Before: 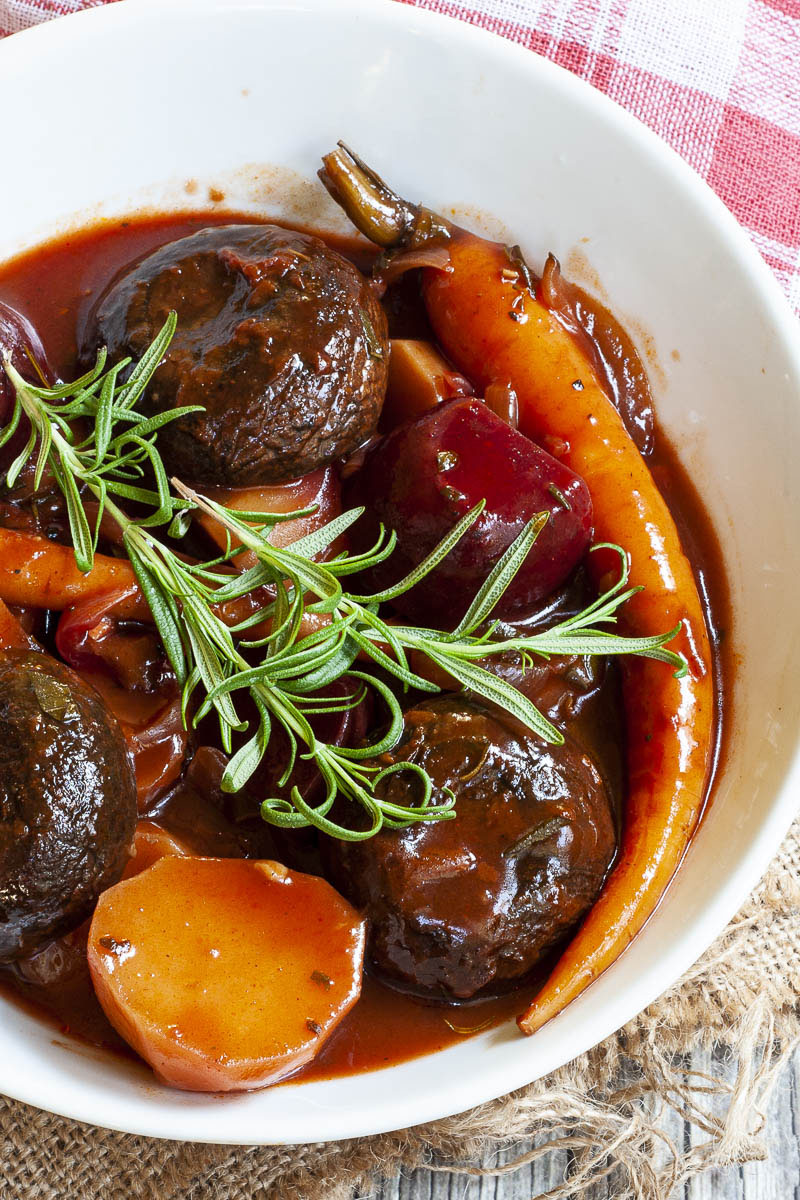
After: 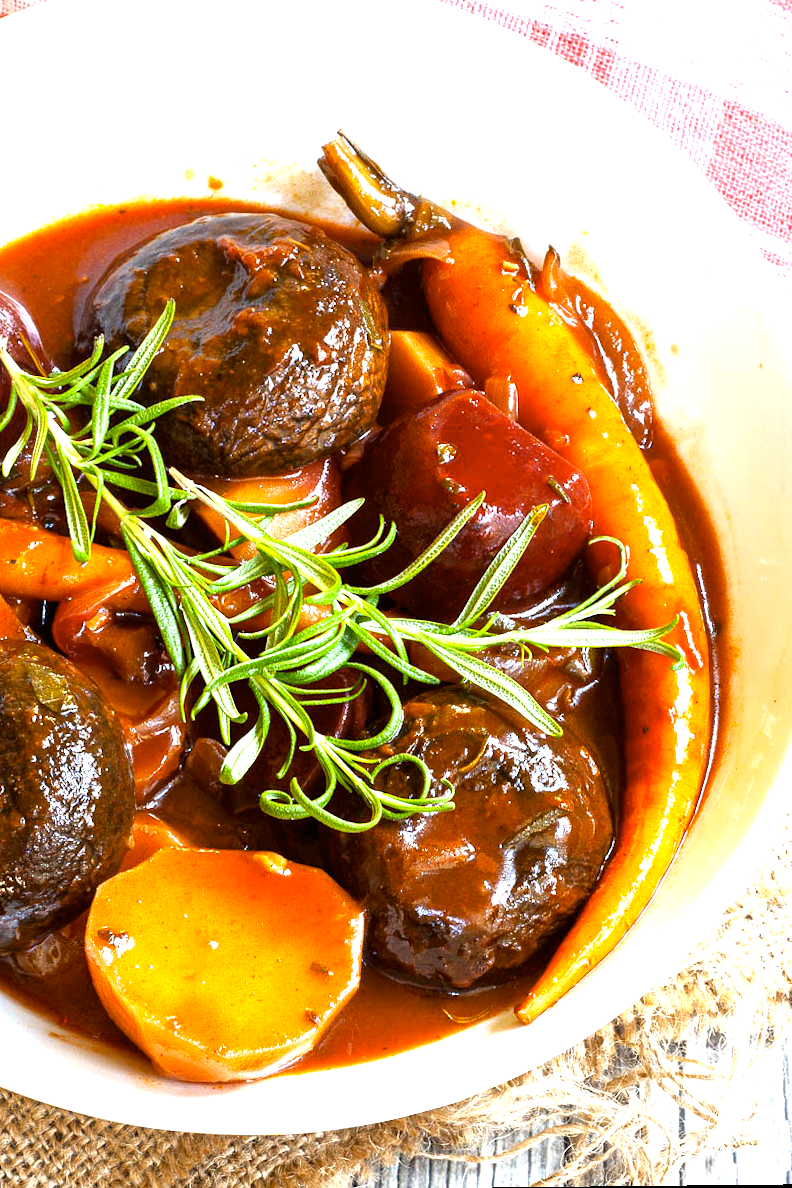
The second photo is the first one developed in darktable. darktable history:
rotate and perspective: rotation 0.174°, lens shift (vertical) 0.013, lens shift (horizontal) 0.019, shear 0.001, automatic cropping original format, crop left 0.007, crop right 0.991, crop top 0.016, crop bottom 0.997
exposure: black level correction 0, exposure 1.1 EV, compensate exposure bias true, compensate highlight preservation false
color contrast: green-magenta contrast 0.85, blue-yellow contrast 1.25, unbound 0
